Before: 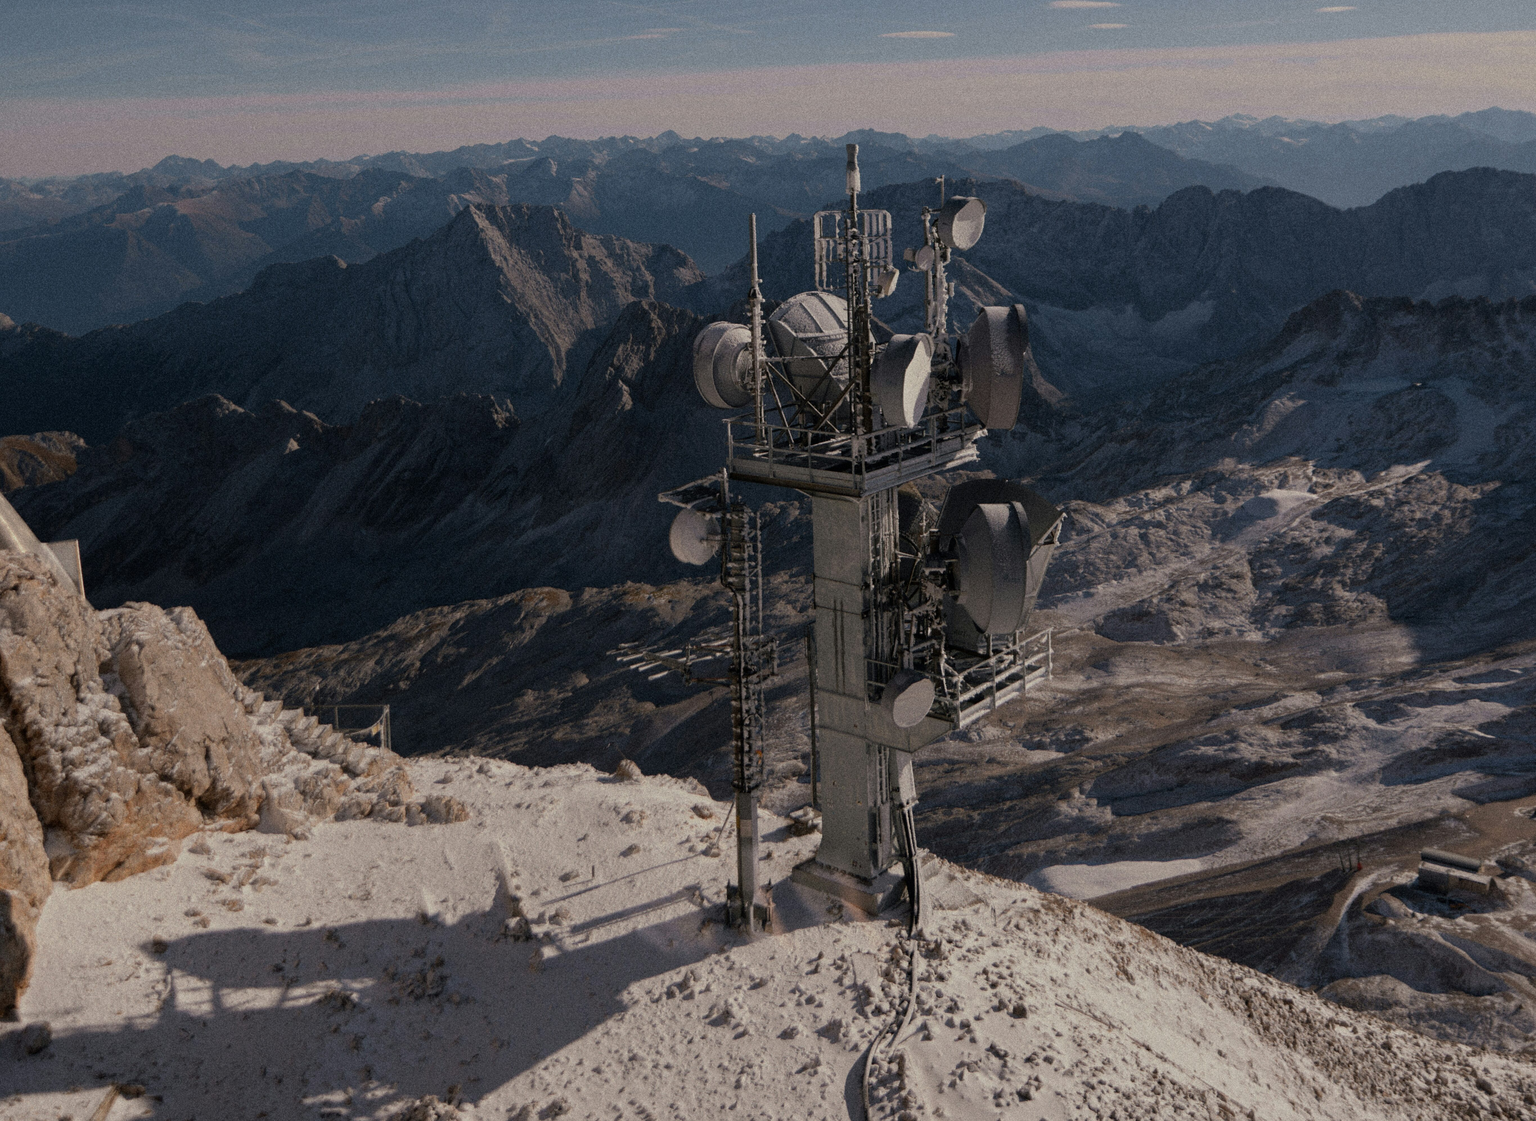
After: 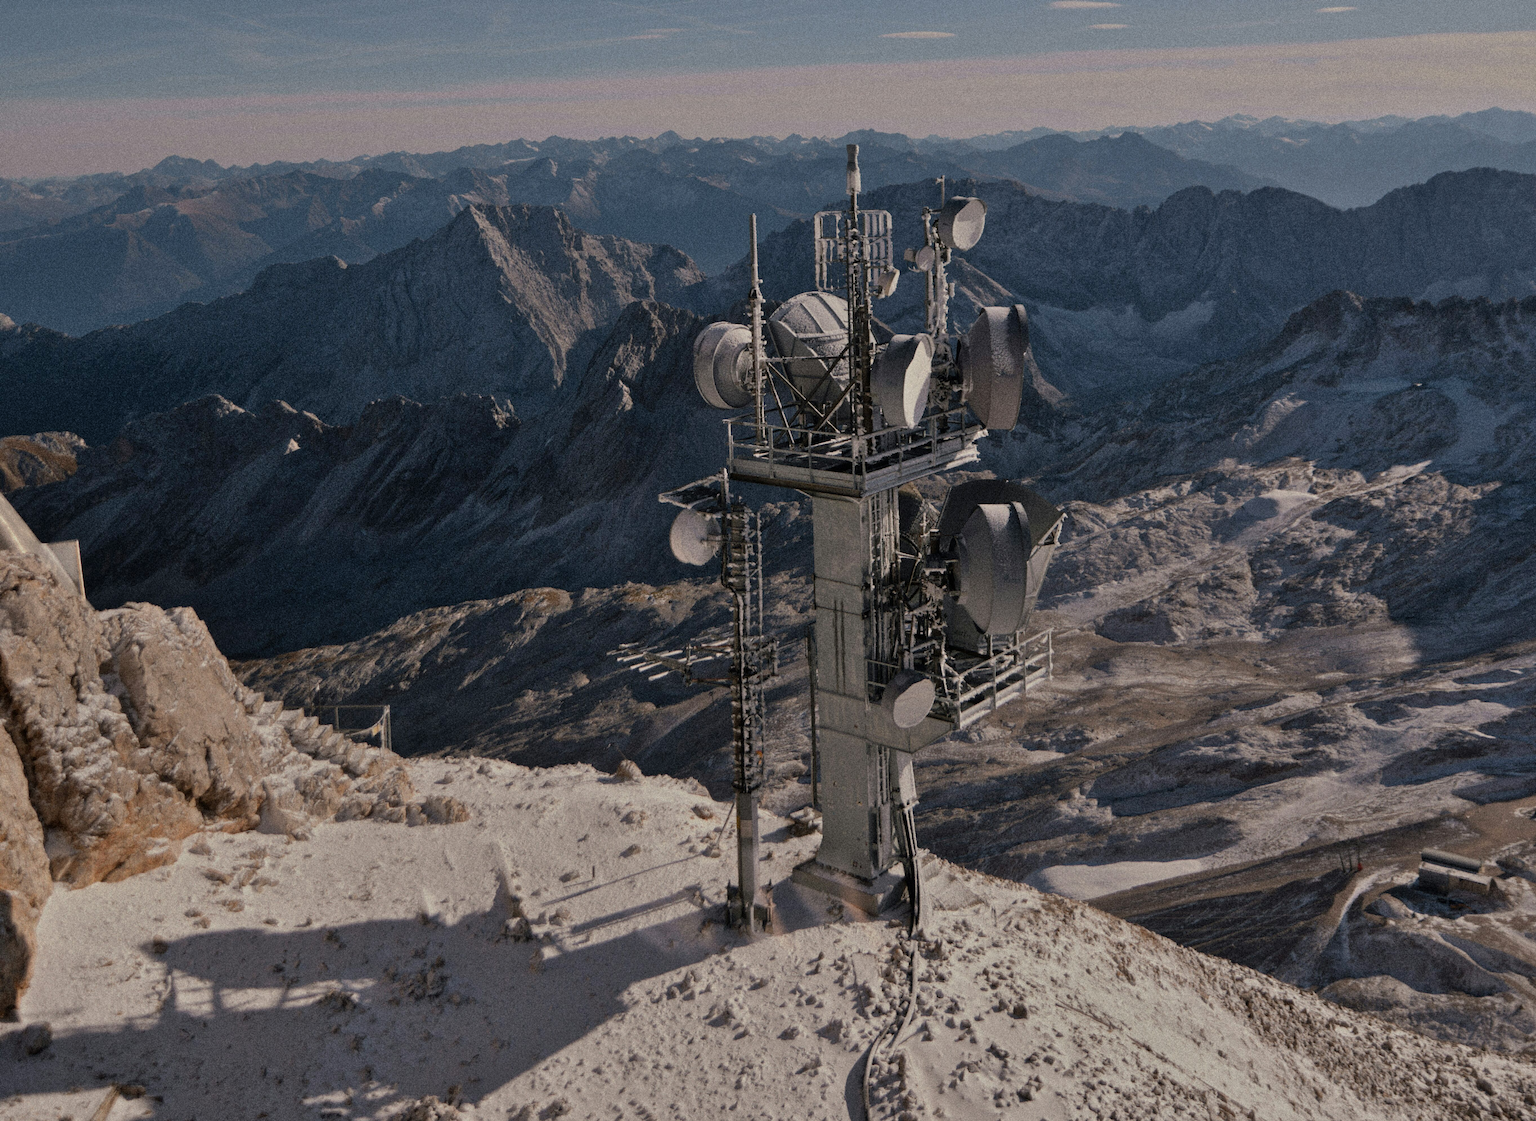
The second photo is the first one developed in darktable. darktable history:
white balance: emerald 1
shadows and highlights: radius 108.52, shadows 44.07, highlights -67.8, low approximation 0.01, soften with gaussian
